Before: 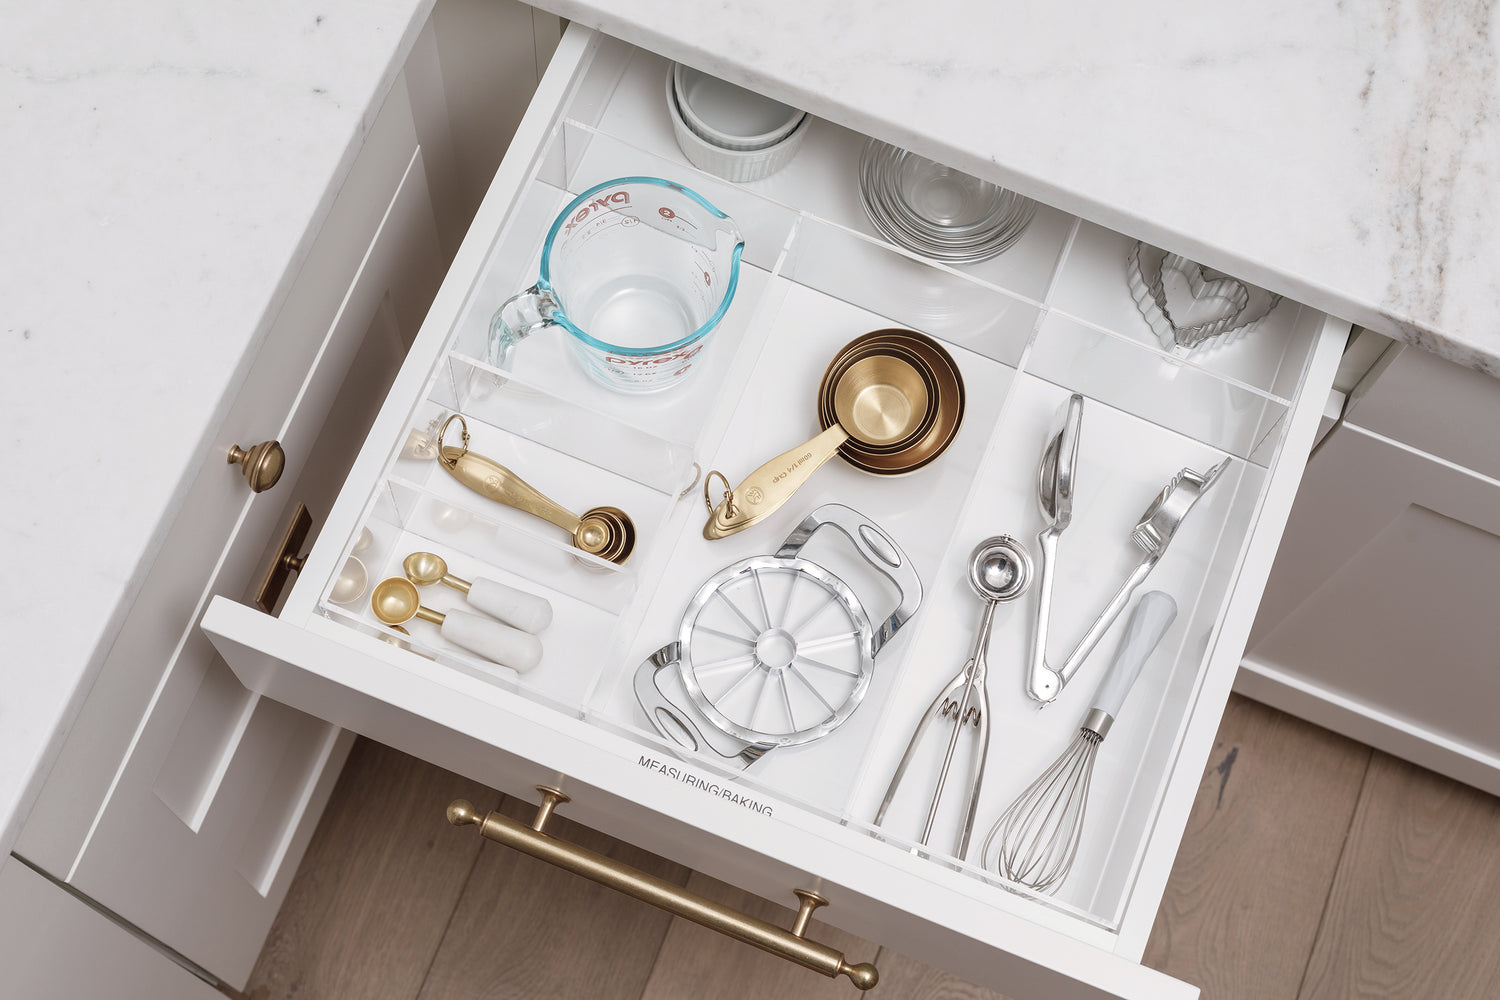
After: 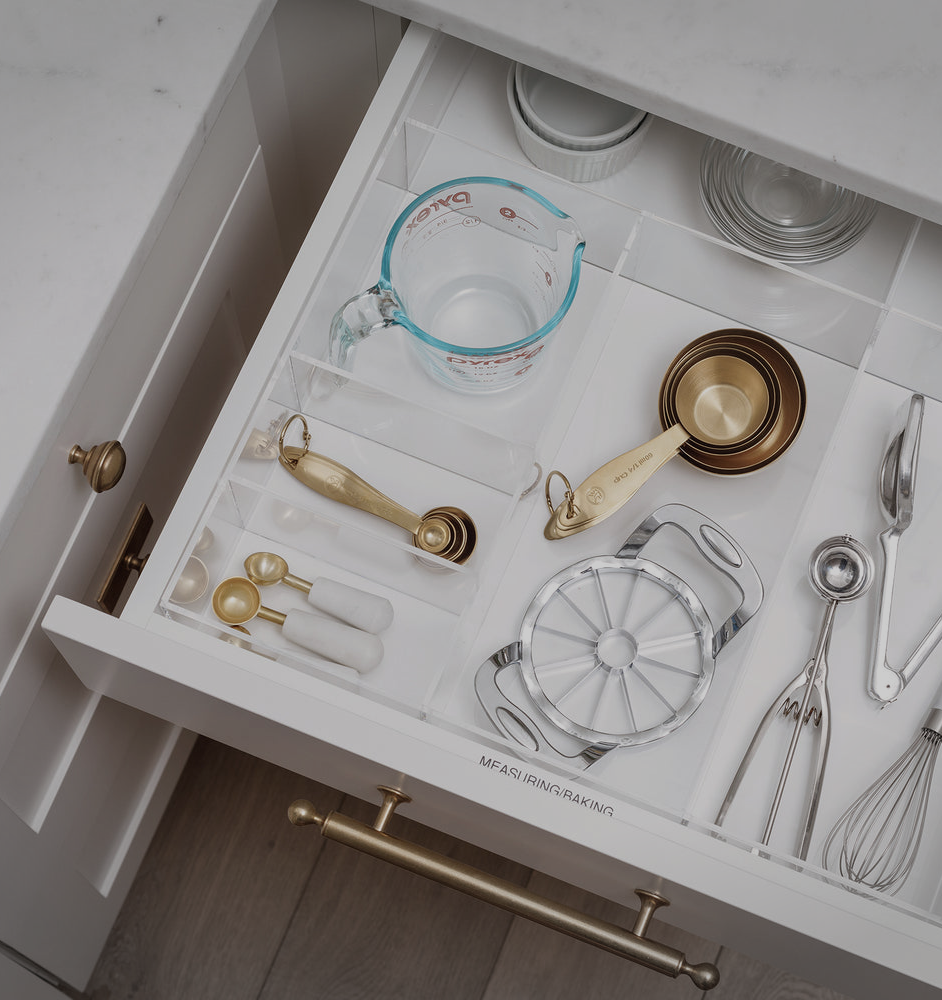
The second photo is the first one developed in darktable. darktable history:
exposure: black level correction 0, exposure -0.721 EV, compensate highlight preservation false
crop: left 10.644%, right 26.528%
vignetting: fall-off start 100%, brightness -0.282, width/height ratio 1.31
